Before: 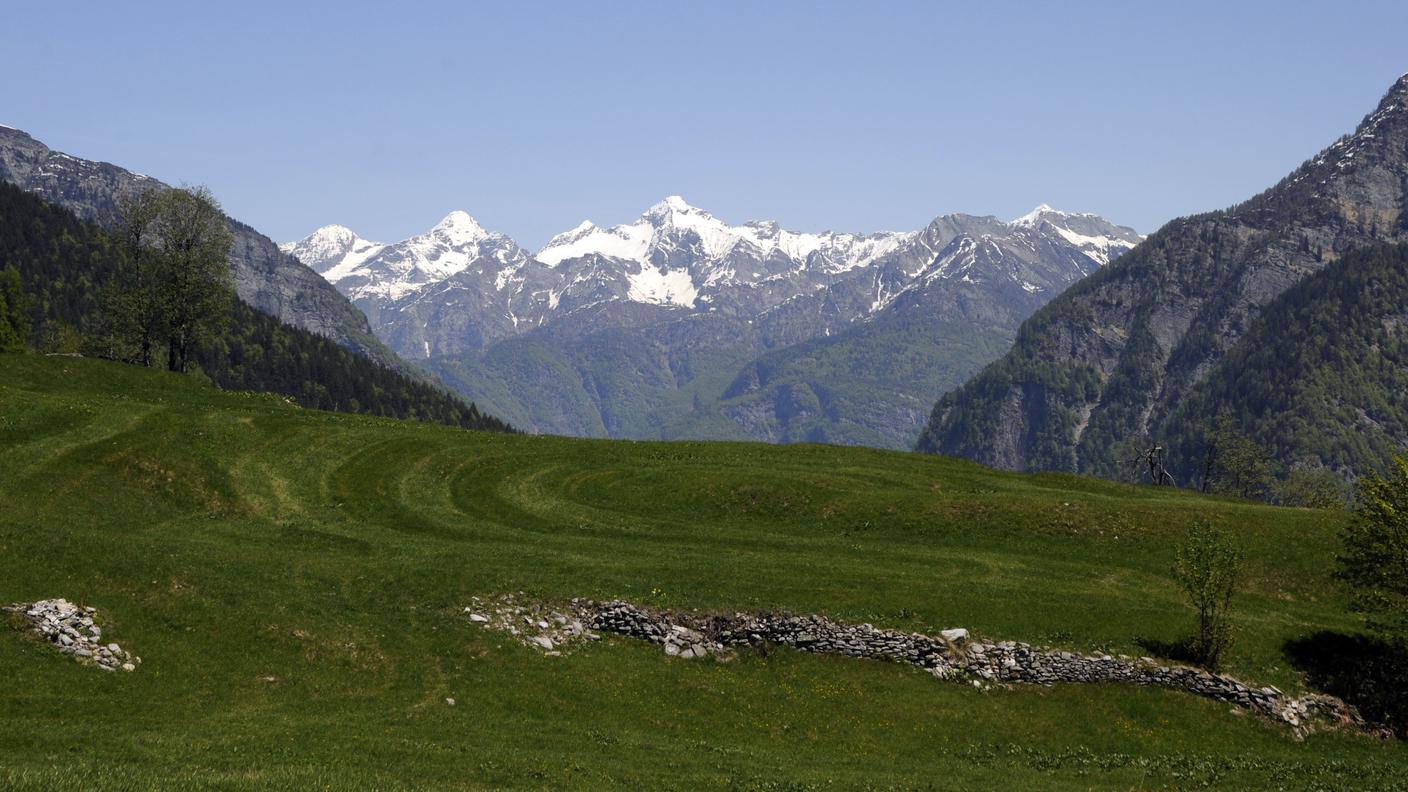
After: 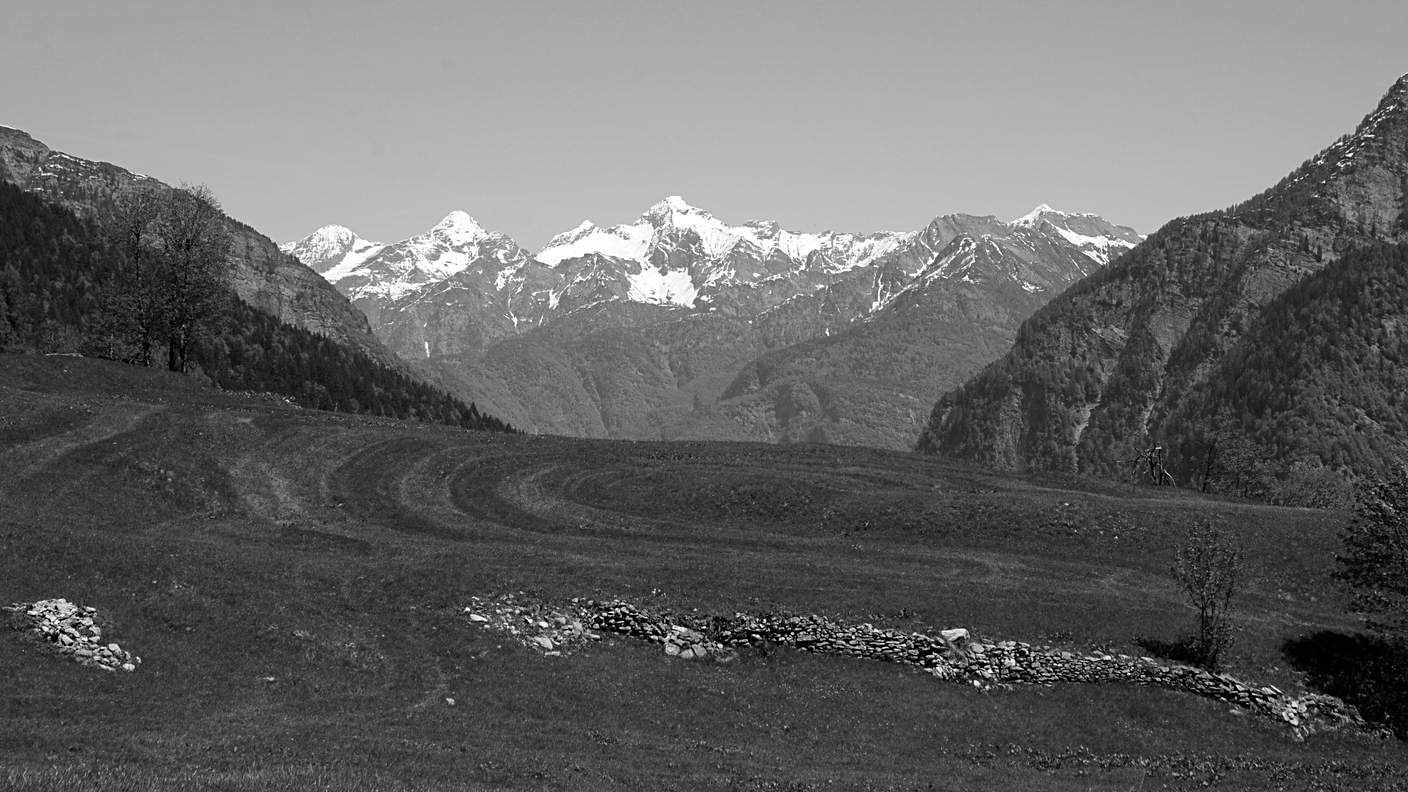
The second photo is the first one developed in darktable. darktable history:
color zones: curves: ch1 [(0, -0.014) (0.143, -0.013) (0.286, -0.013) (0.429, -0.016) (0.571, -0.019) (0.714, -0.015) (0.857, 0.002) (1, -0.014)]
sharpen: on, module defaults
